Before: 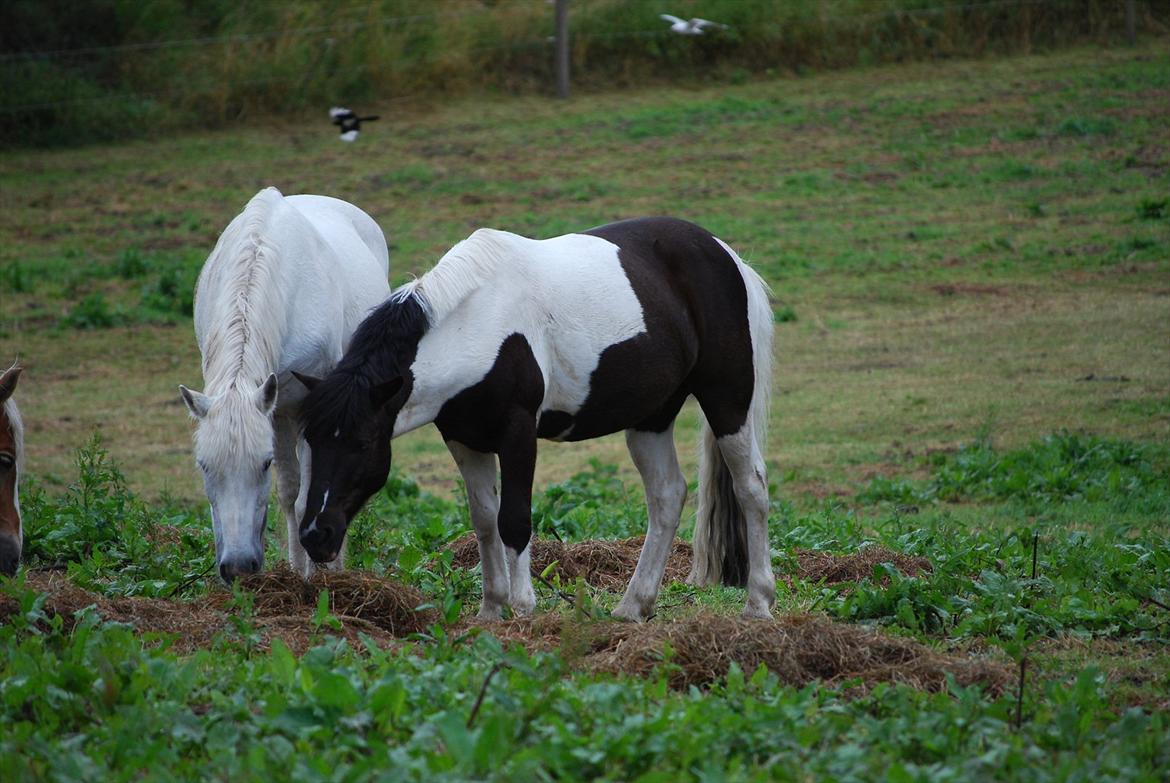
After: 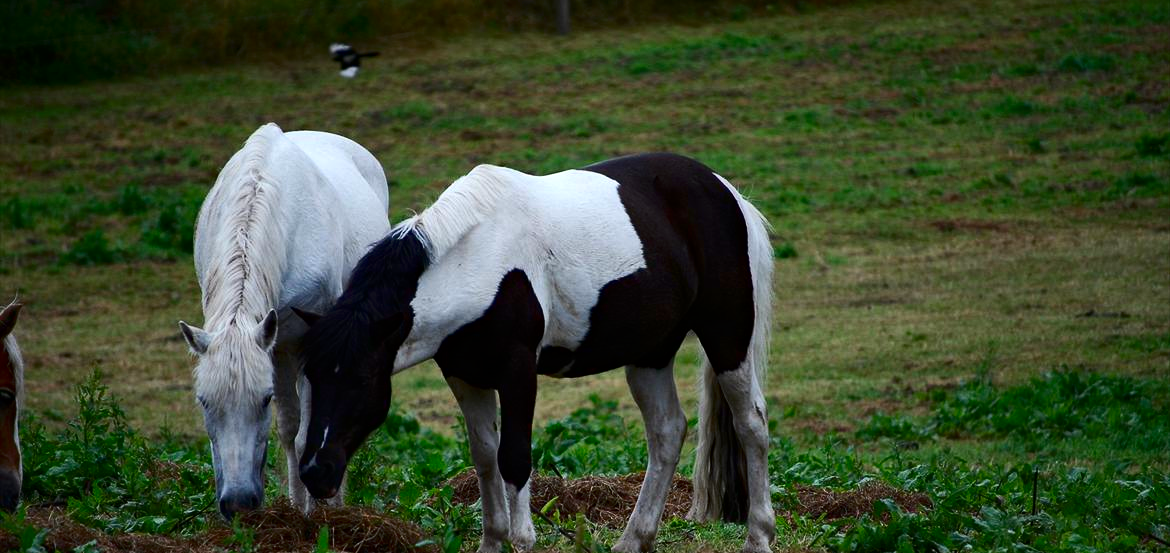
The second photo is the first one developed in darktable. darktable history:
crop and rotate: top 8.293%, bottom 20.996%
contrast brightness saturation: contrast 0.2, brightness -0.11, saturation 0.1
haze removal: compatibility mode true, adaptive false
